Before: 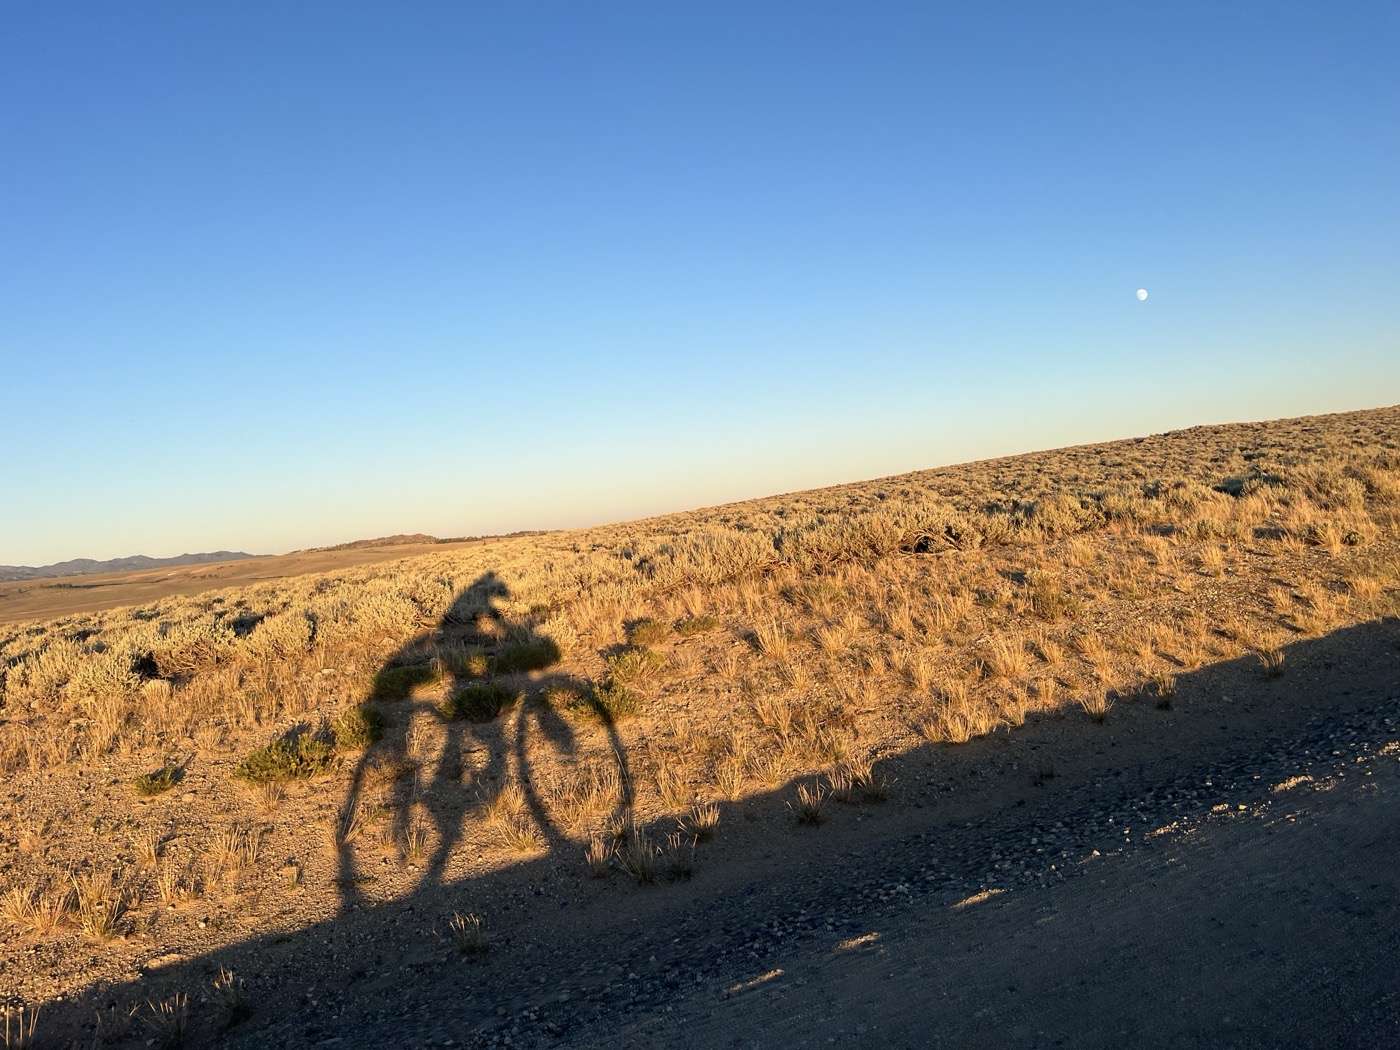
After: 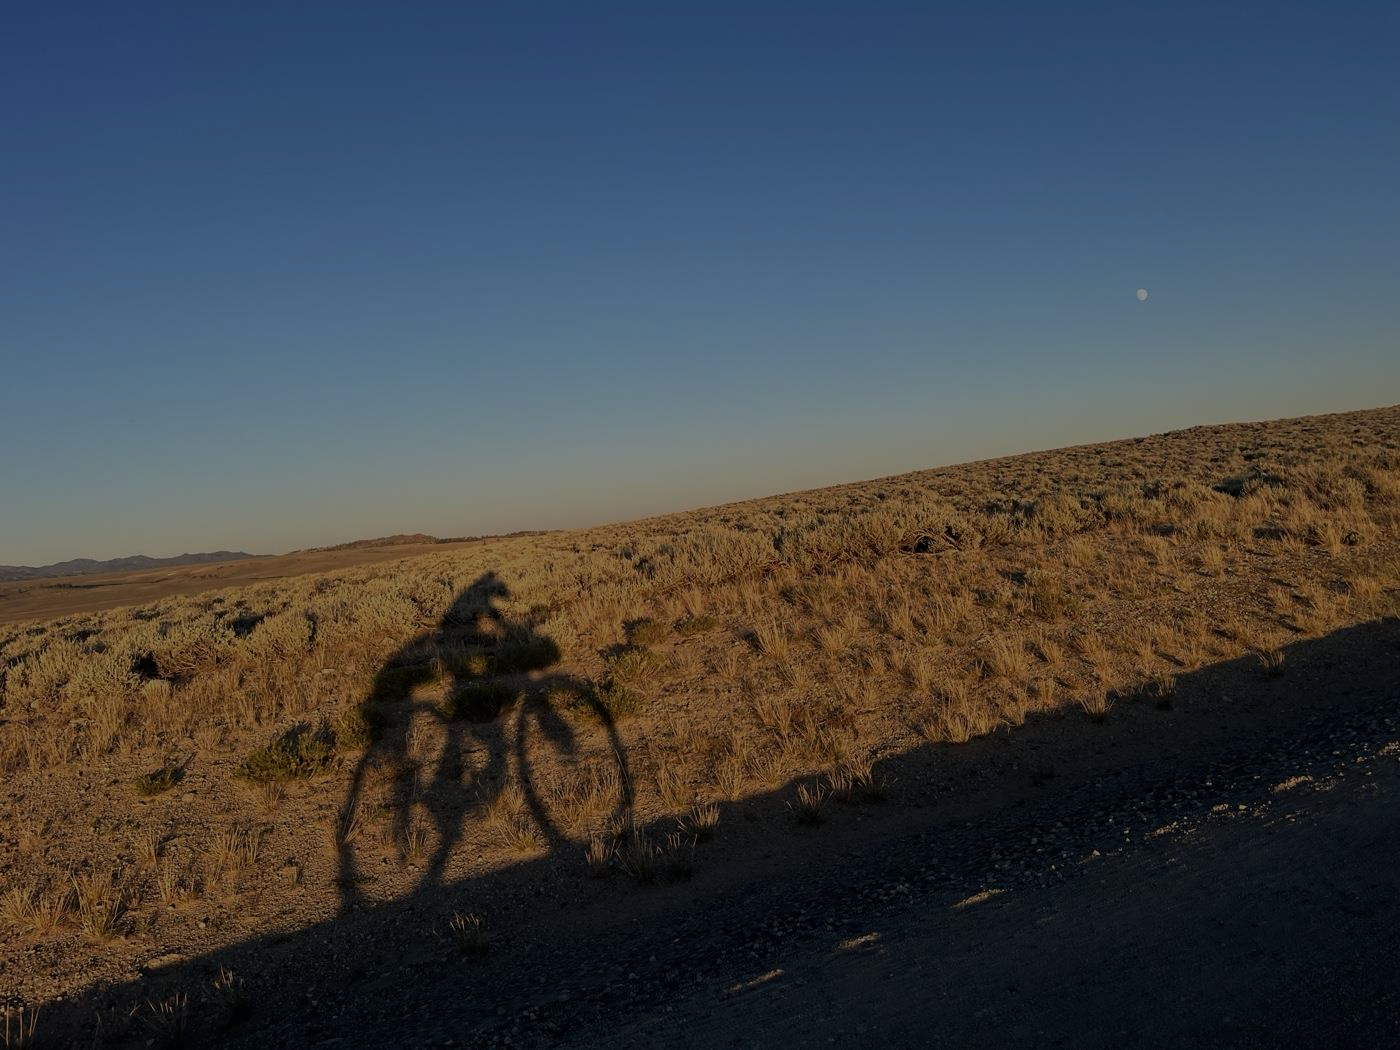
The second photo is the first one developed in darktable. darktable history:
exposure: exposure -1.9 EV, compensate highlight preservation false
